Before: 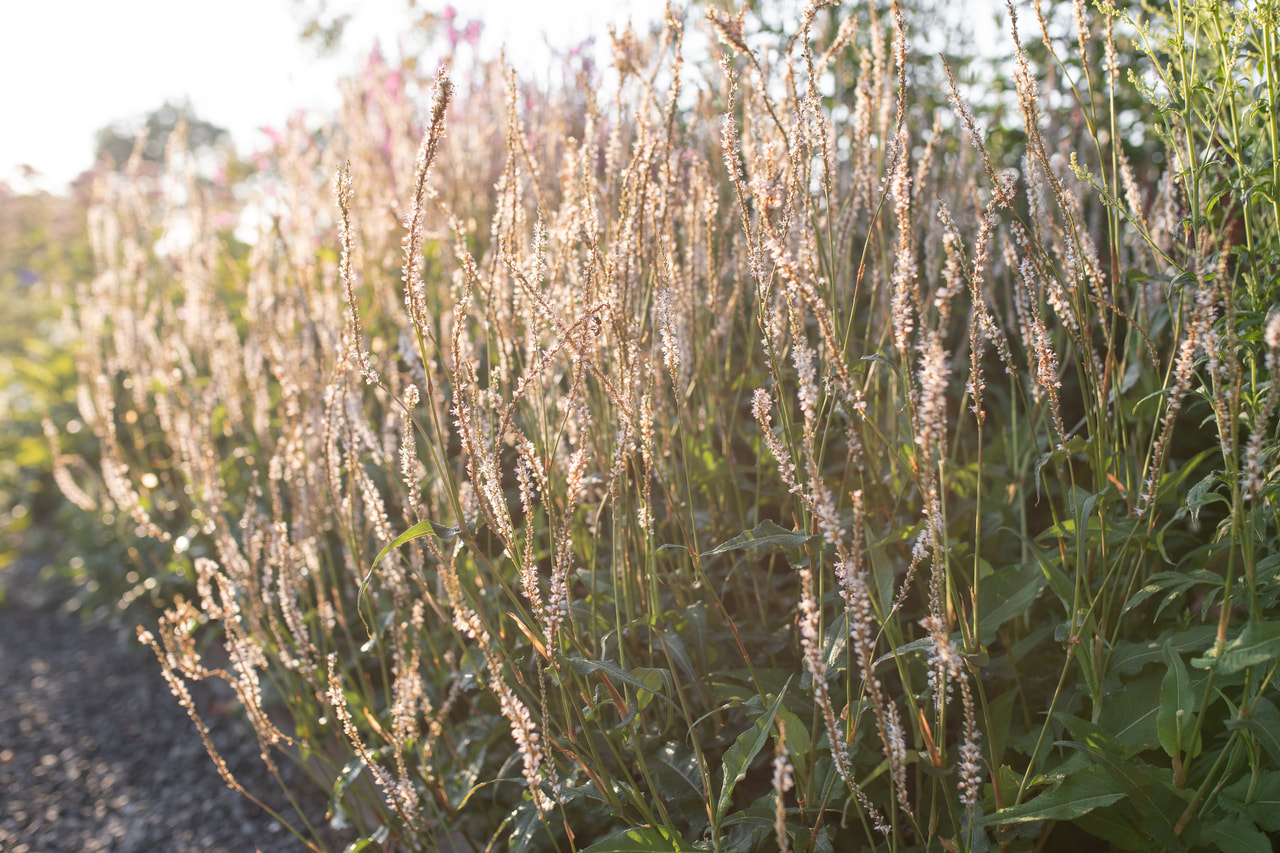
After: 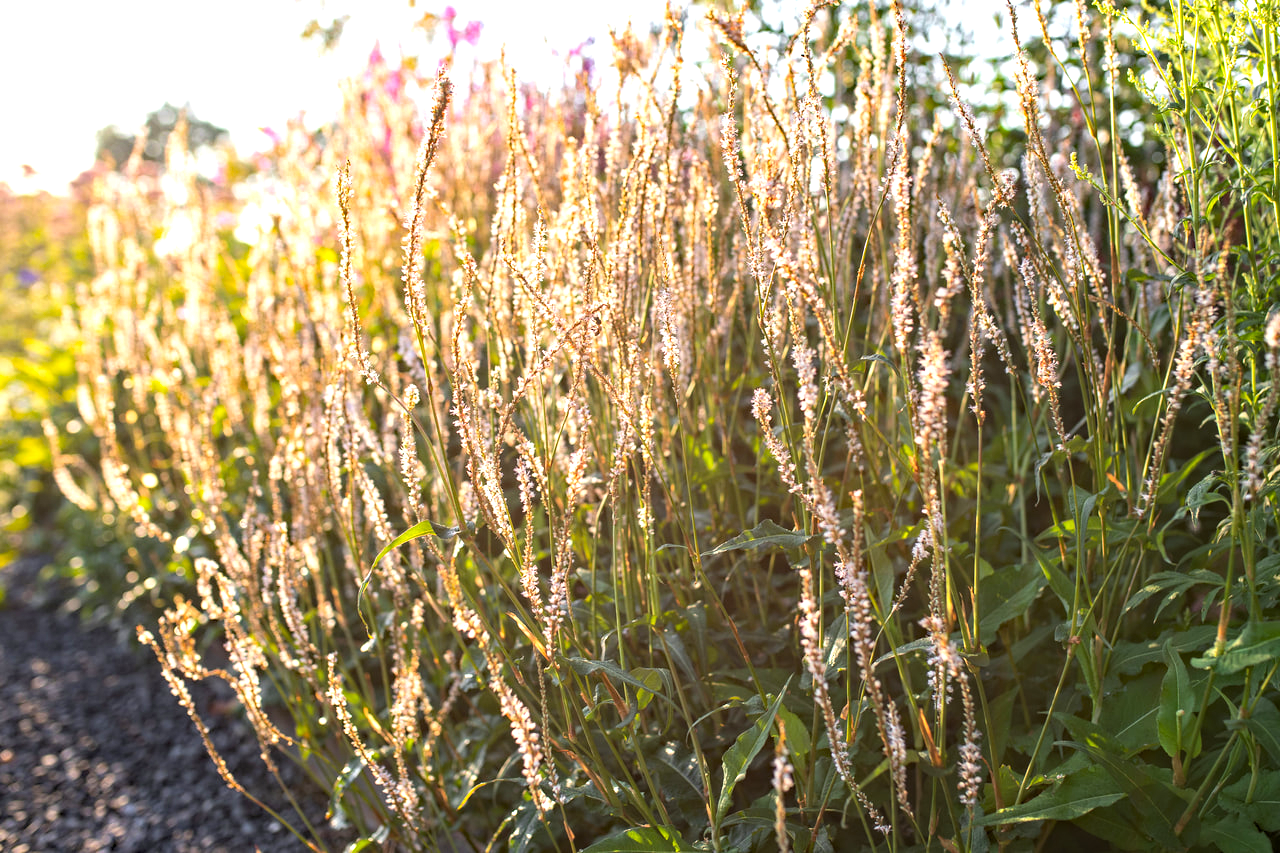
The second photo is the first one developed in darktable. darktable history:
exposure: black level correction 0, exposure 0.696 EV, compensate highlight preservation false
haze removal: strength 0.501, distance 0.43, compatibility mode true, adaptive false
levels: mode automatic, gray 59.35%, levels [0.093, 0.434, 0.988]
contrast brightness saturation: contrast 0.068, brightness 0.18, saturation 0.417
